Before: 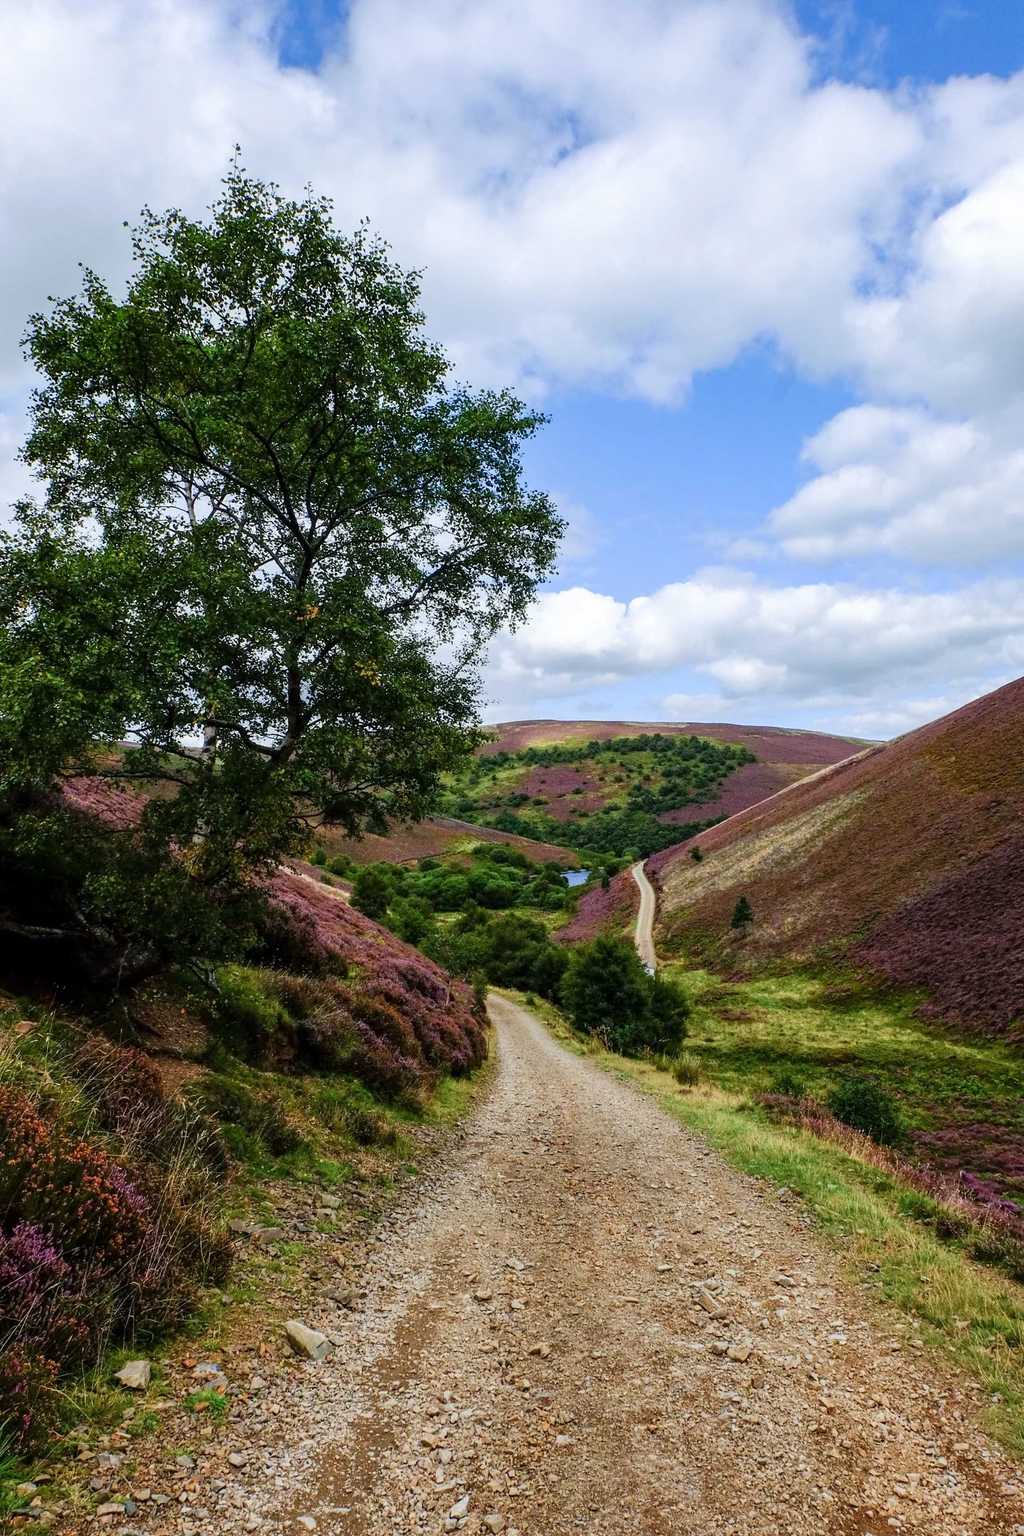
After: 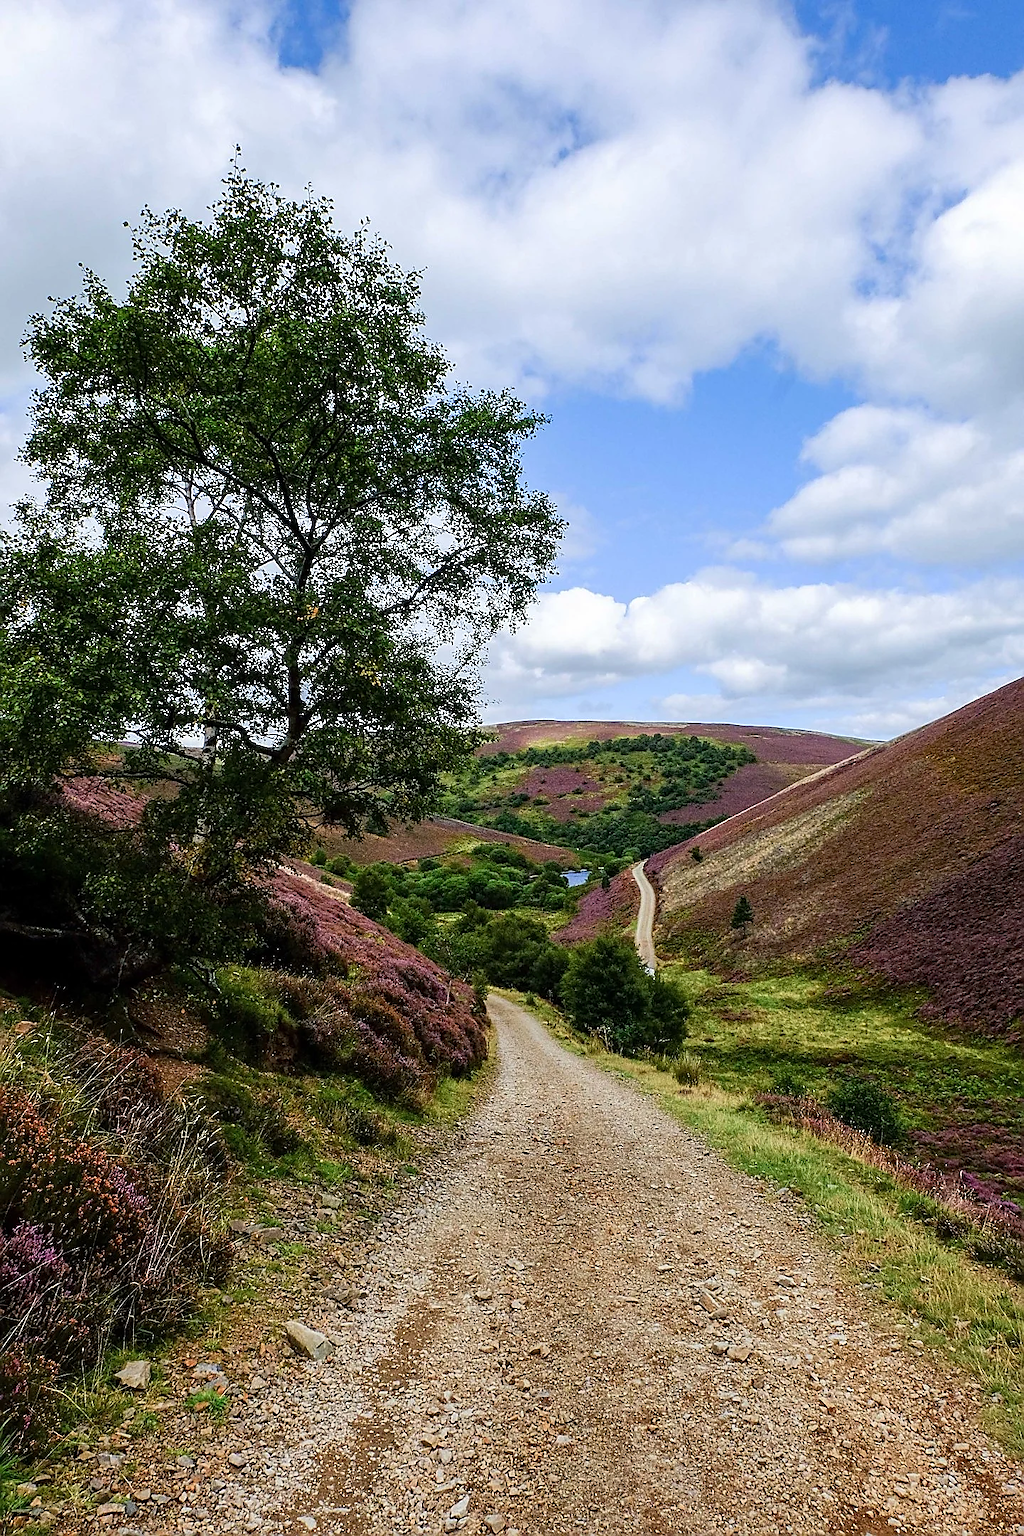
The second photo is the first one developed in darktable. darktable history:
sharpen: radius 1.423, amount 1.244, threshold 0.734
